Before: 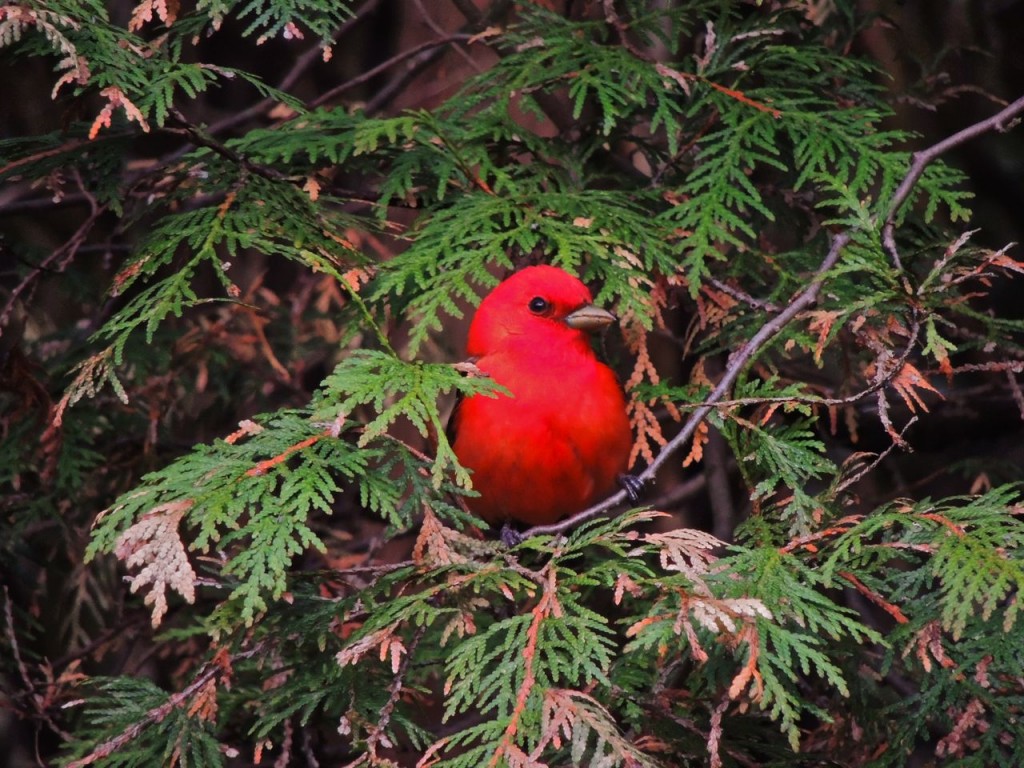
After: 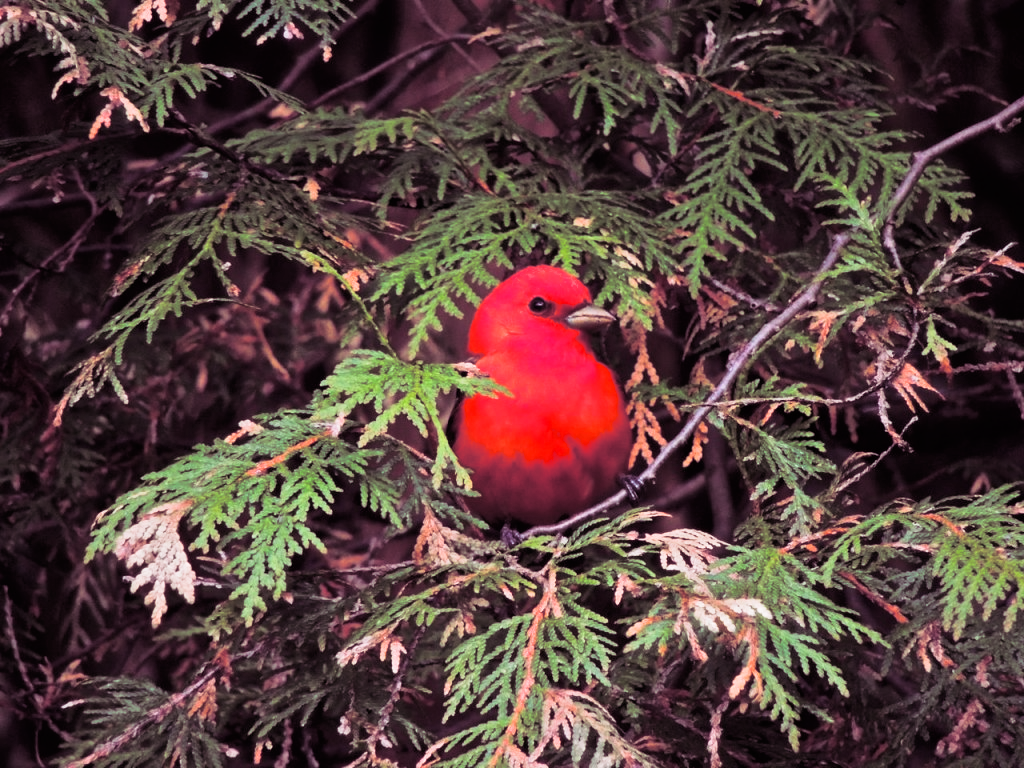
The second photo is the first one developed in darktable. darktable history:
base curve: curves: ch0 [(0, 0) (0.005, 0.002) (0.193, 0.295) (0.399, 0.664) (0.75, 0.928) (1, 1)]
split-toning: shadows › hue 316.8°, shadows › saturation 0.47, highlights › hue 201.6°, highlights › saturation 0, balance -41.97, compress 28.01%
